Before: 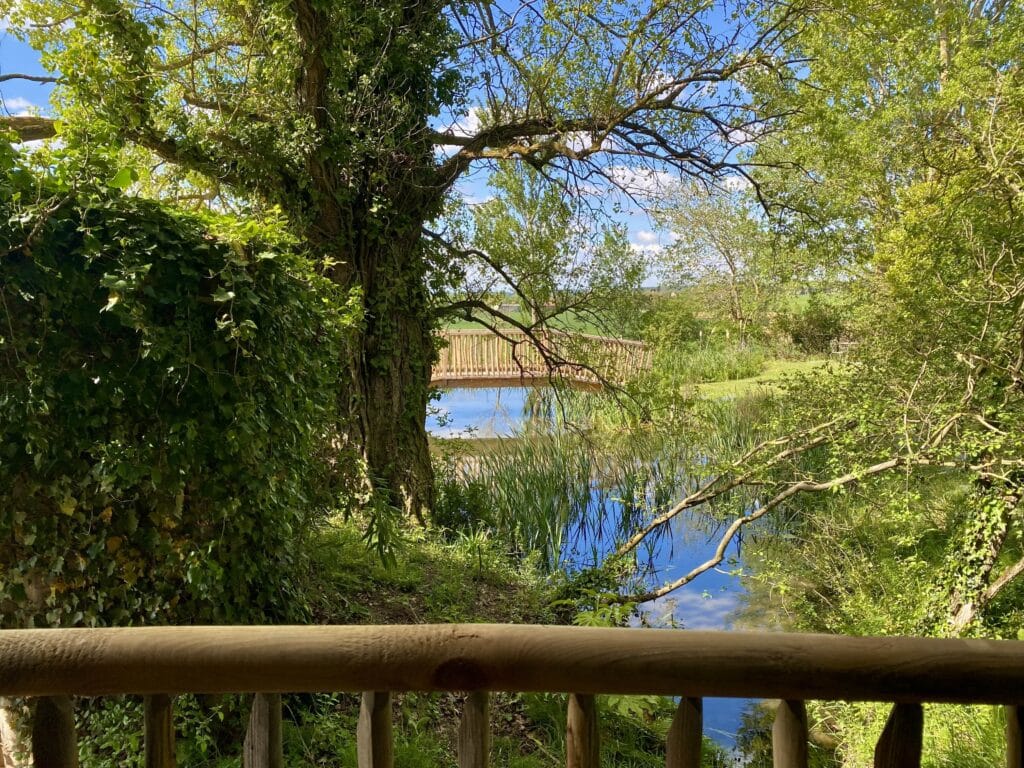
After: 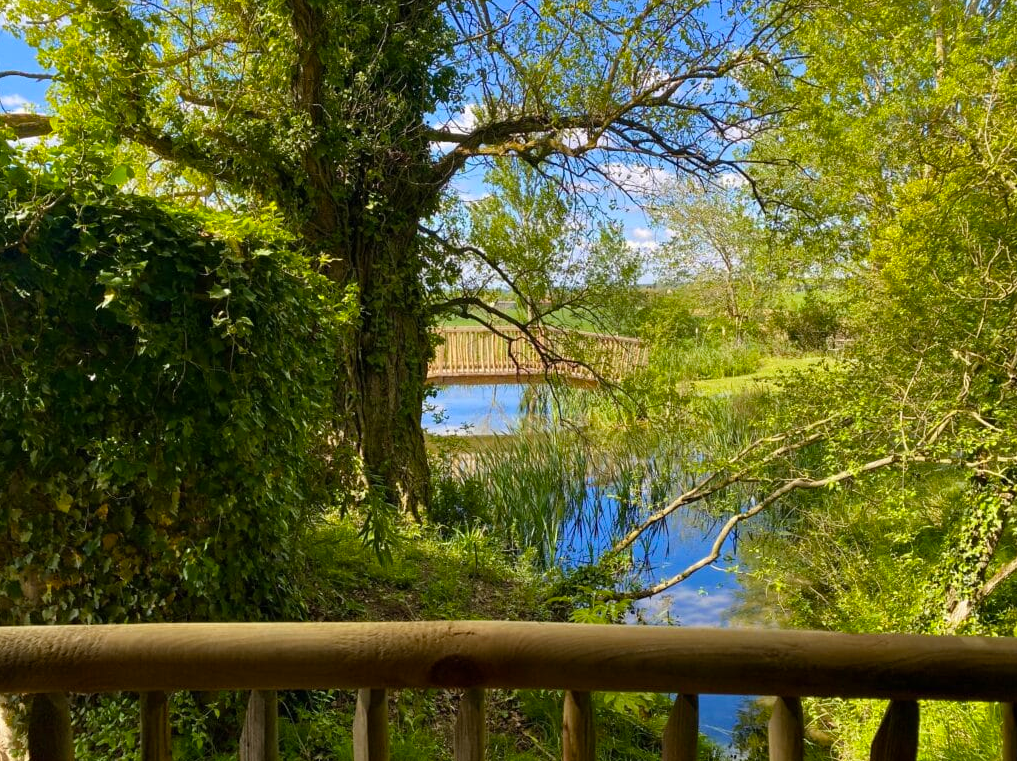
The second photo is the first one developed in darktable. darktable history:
color balance rgb: perceptual saturation grading › global saturation 20%, global vibrance 20%
crop: left 0.434%, top 0.485%, right 0.244%, bottom 0.386%
tone equalizer: on, module defaults
